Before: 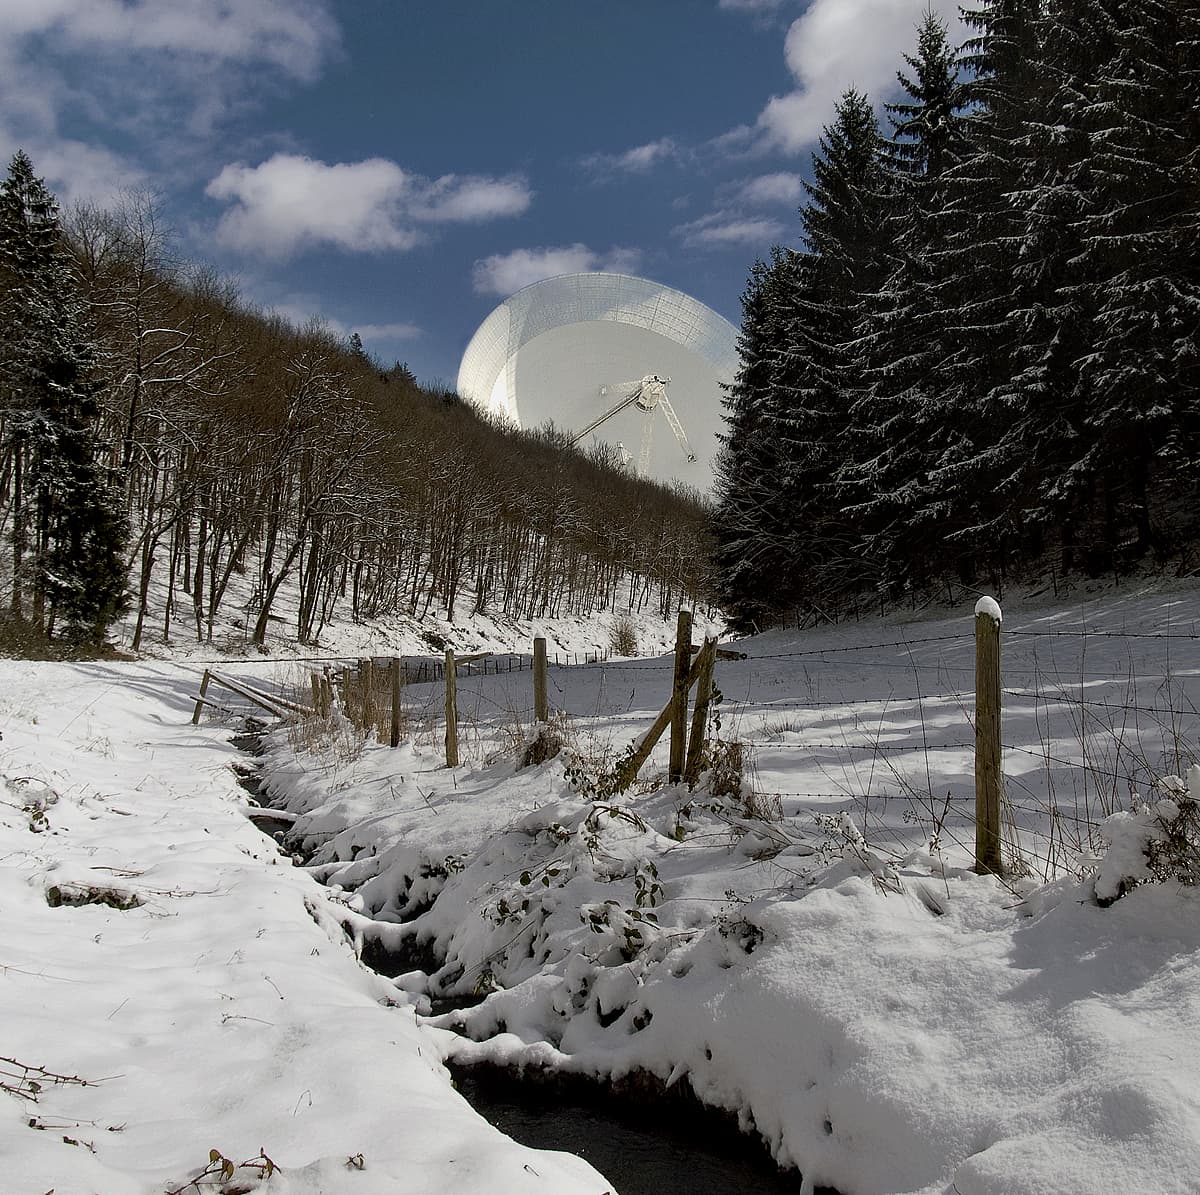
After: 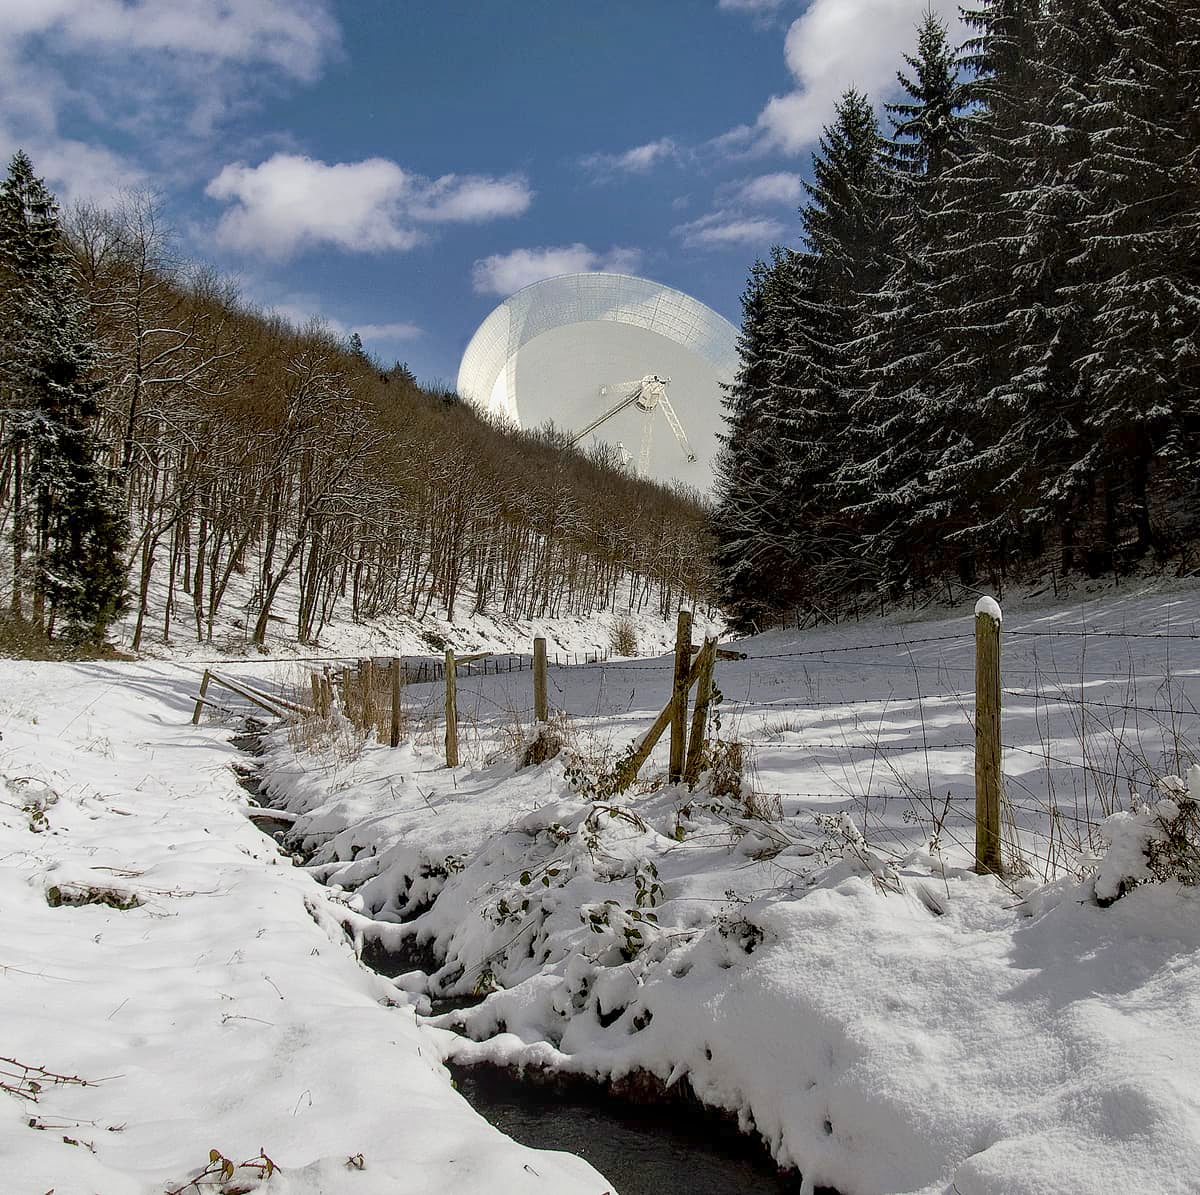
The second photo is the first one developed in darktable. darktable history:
levels: levels [0, 0.445, 1]
tone equalizer: on, module defaults
local contrast: on, module defaults
